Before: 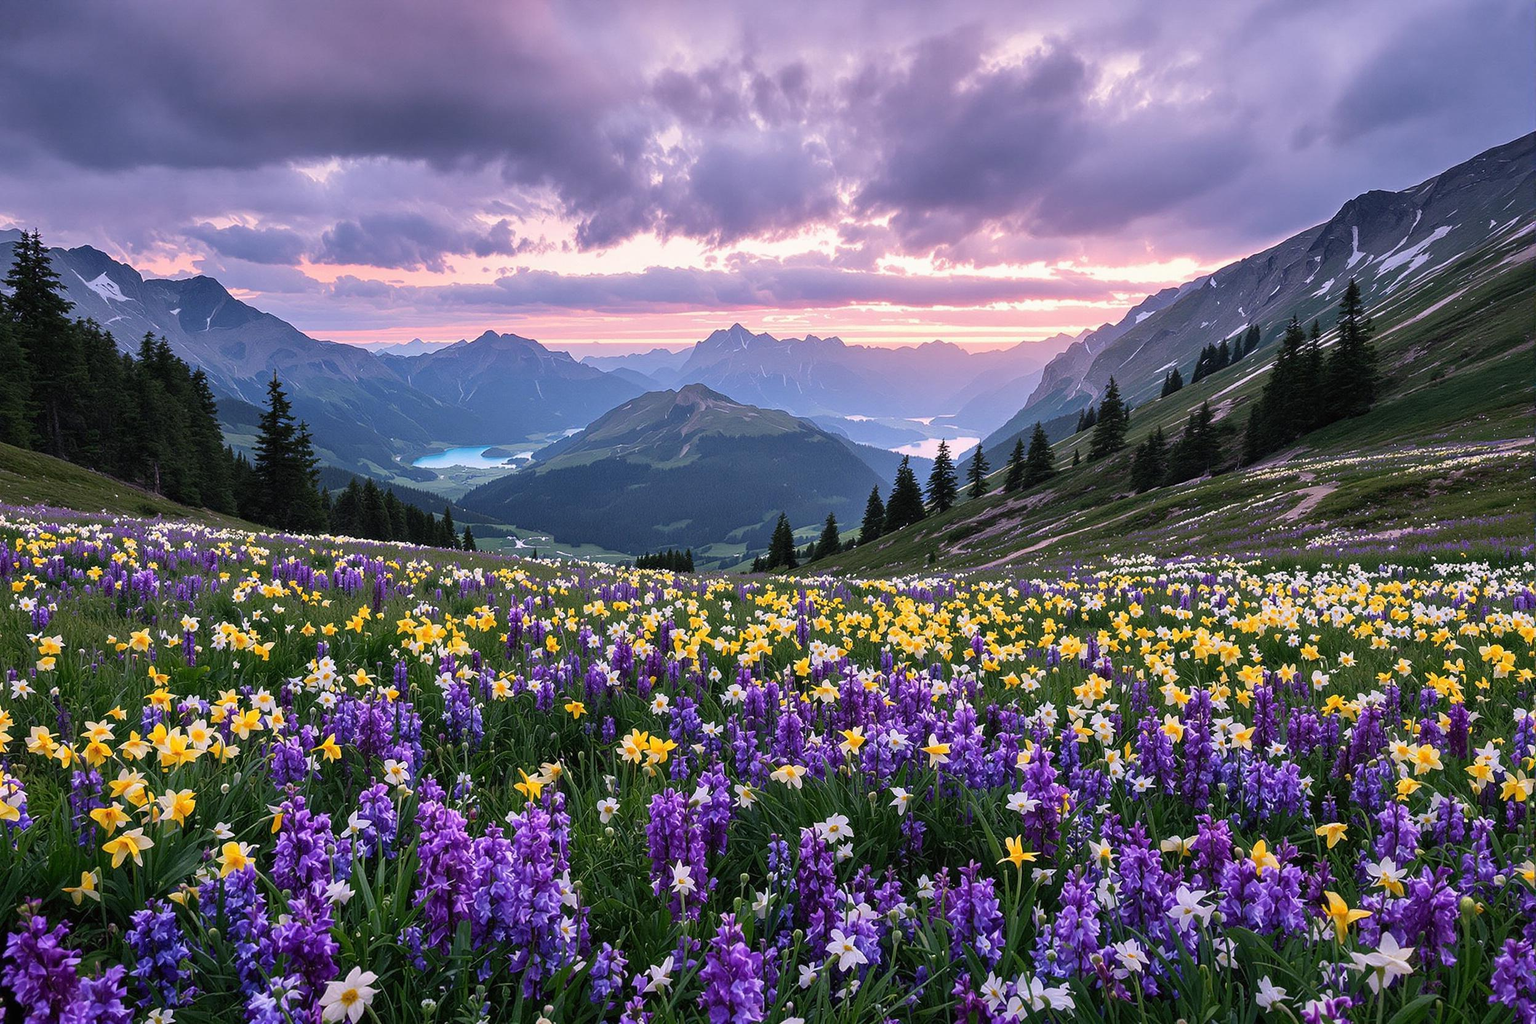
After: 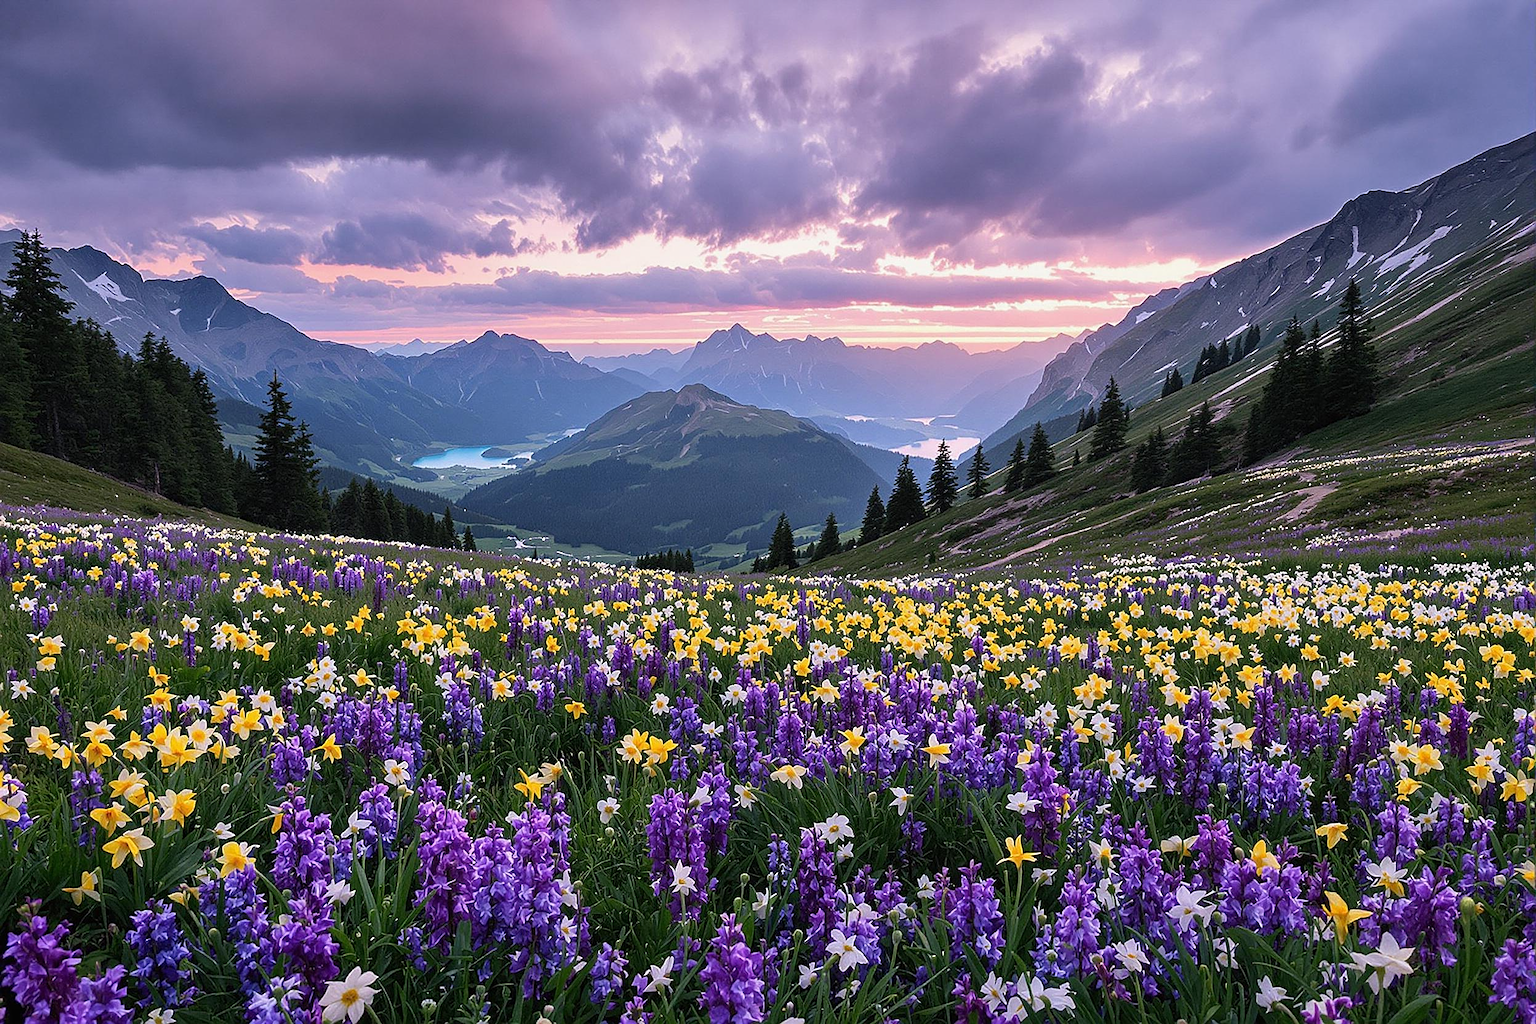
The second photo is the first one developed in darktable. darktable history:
sharpen: on, module defaults
exposure: exposure -0.072 EV, compensate highlight preservation false
